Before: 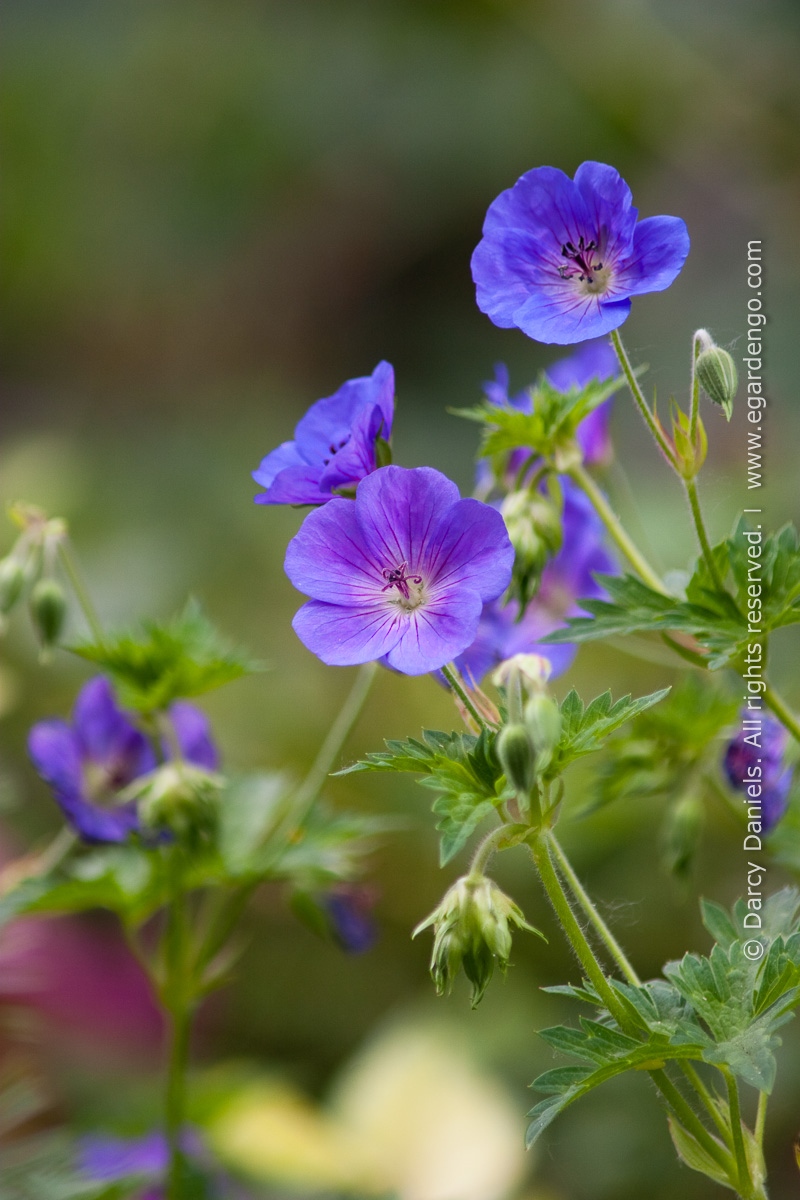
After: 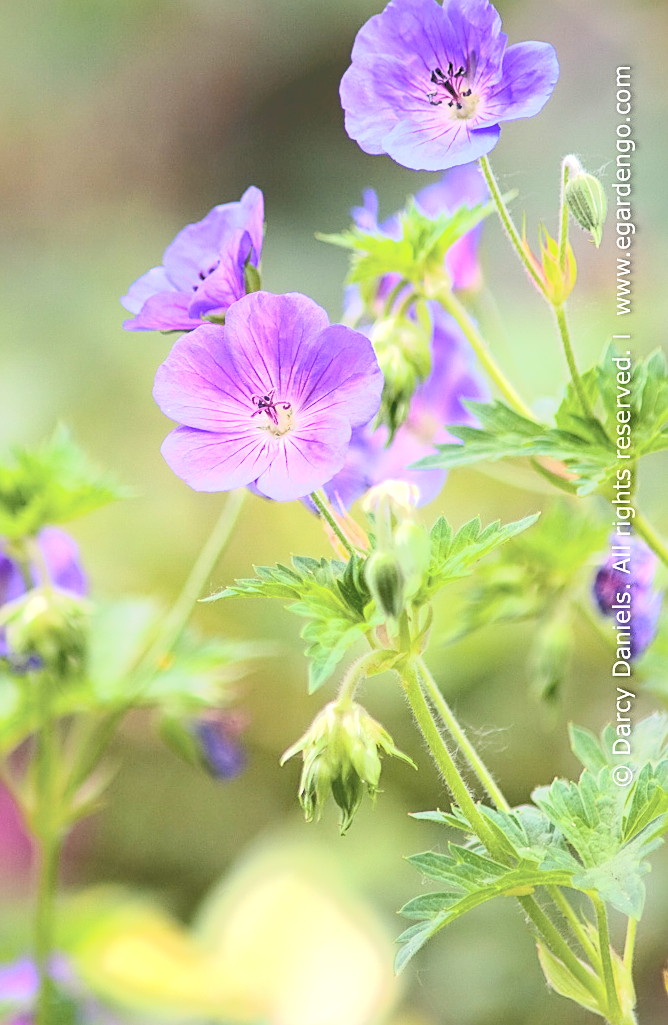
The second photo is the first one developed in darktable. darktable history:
crop: left 16.463%, top 14.538%
tone curve: curves: ch0 [(0, 0) (0.003, 0.202) (0.011, 0.205) (0.025, 0.222) (0.044, 0.258) (0.069, 0.298) (0.1, 0.321) (0.136, 0.333) (0.177, 0.38) (0.224, 0.439) (0.277, 0.51) (0.335, 0.594) (0.399, 0.675) (0.468, 0.743) (0.543, 0.805) (0.623, 0.861) (0.709, 0.905) (0.801, 0.931) (0.898, 0.941) (1, 1)], color space Lab, independent channels, preserve colors none
base curve: preserve colors none
exposure: black level correction 0.001, exposure 0.676 EV, compensate exposure bias true, compensate highlight preservation false
sharpen: on, module defaults
shadows and highlights: shadows 36.73, highlights -27.01, soften with gaussian
